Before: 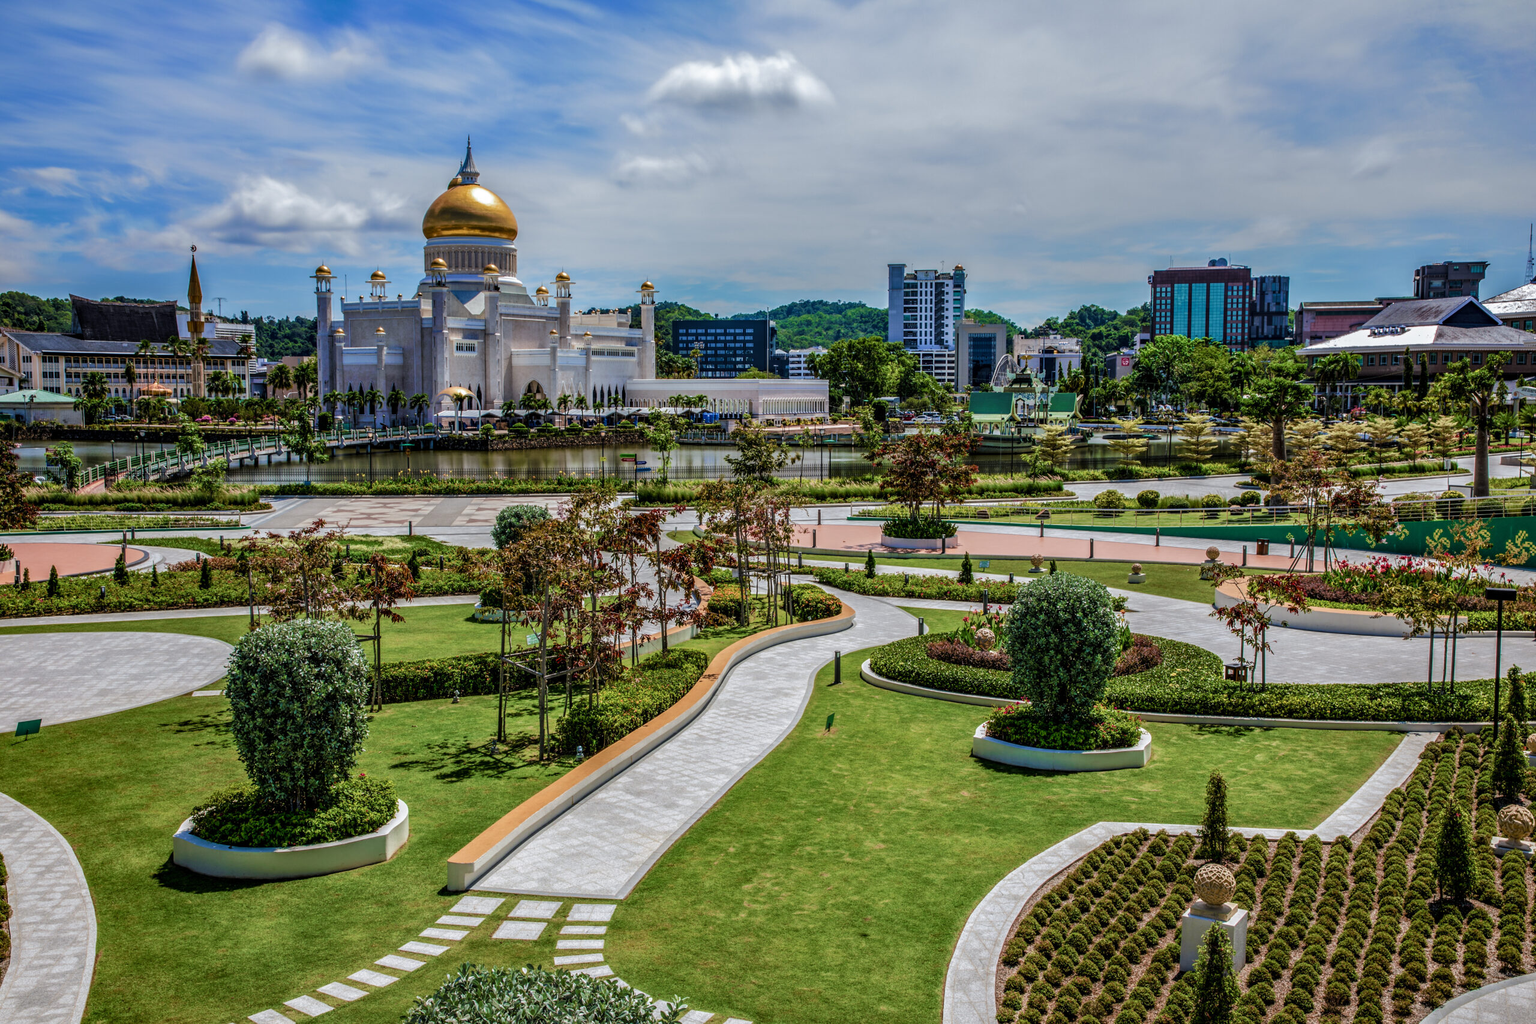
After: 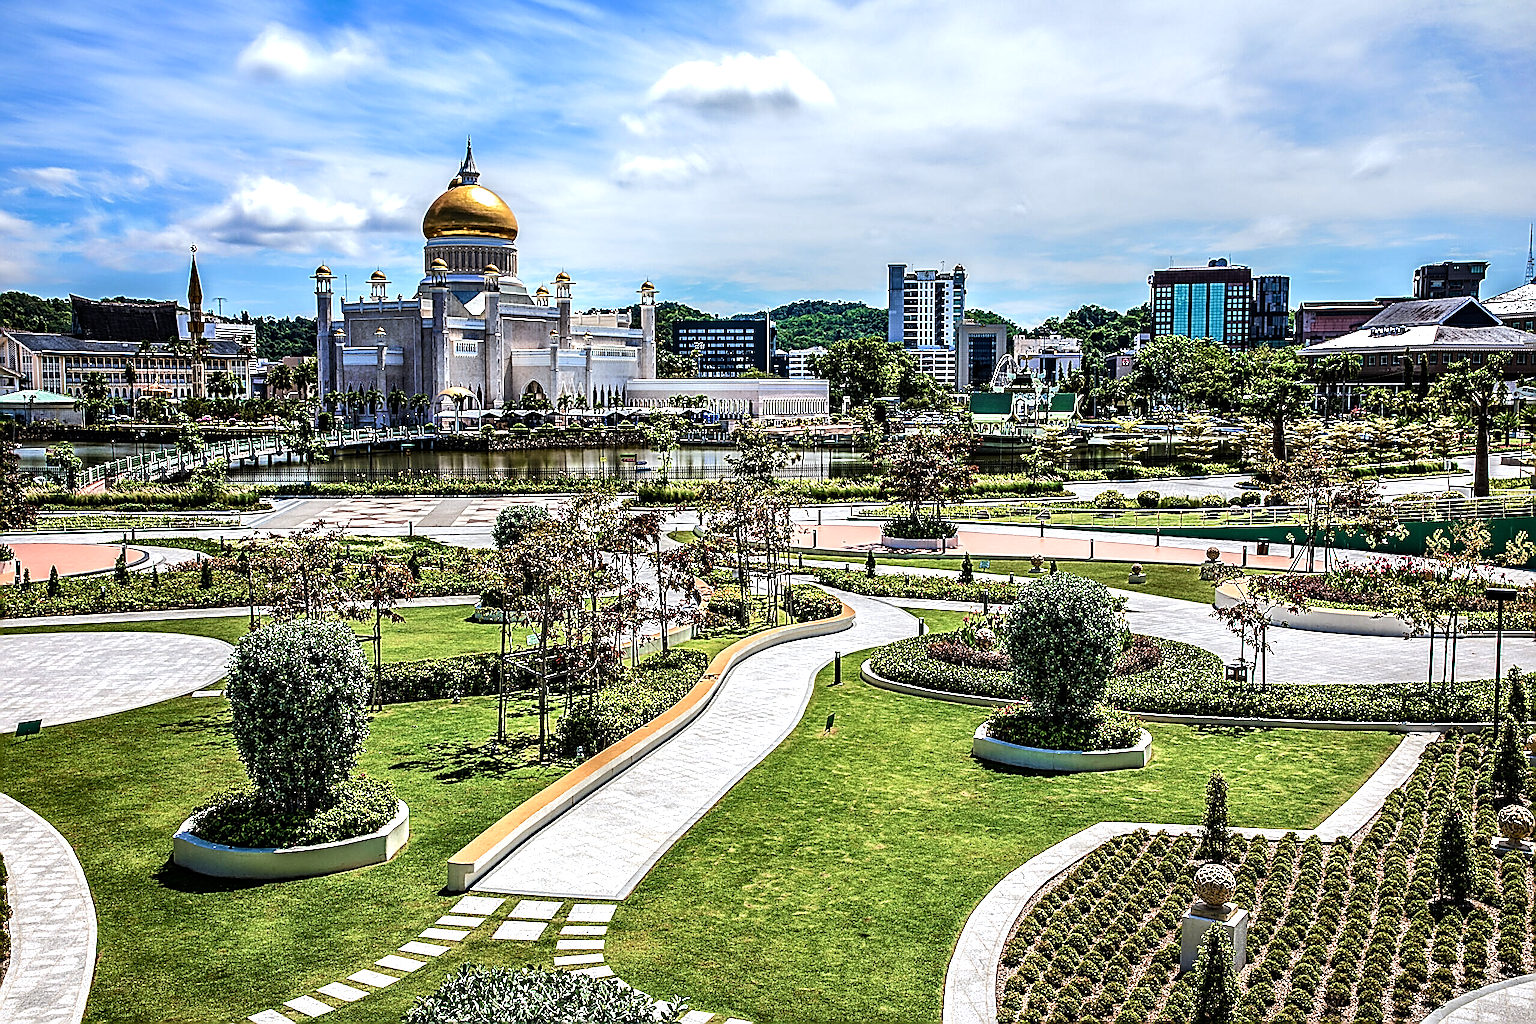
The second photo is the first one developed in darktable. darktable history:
tone equalizer: -8 EV -1.08 EV, -7 EV -1.01 EV, -6 EV -0.867 EV, -5 EV -0.578 EV, -3 EV 0.578 EV, -2 EV 0.867 EV, -1 EV 1.01 EV, +0 EV 1.08 EV, edges refinement/feathering 500, mask exposure compensation -1.57 EV, preserve details no
sharpen: amount 2
